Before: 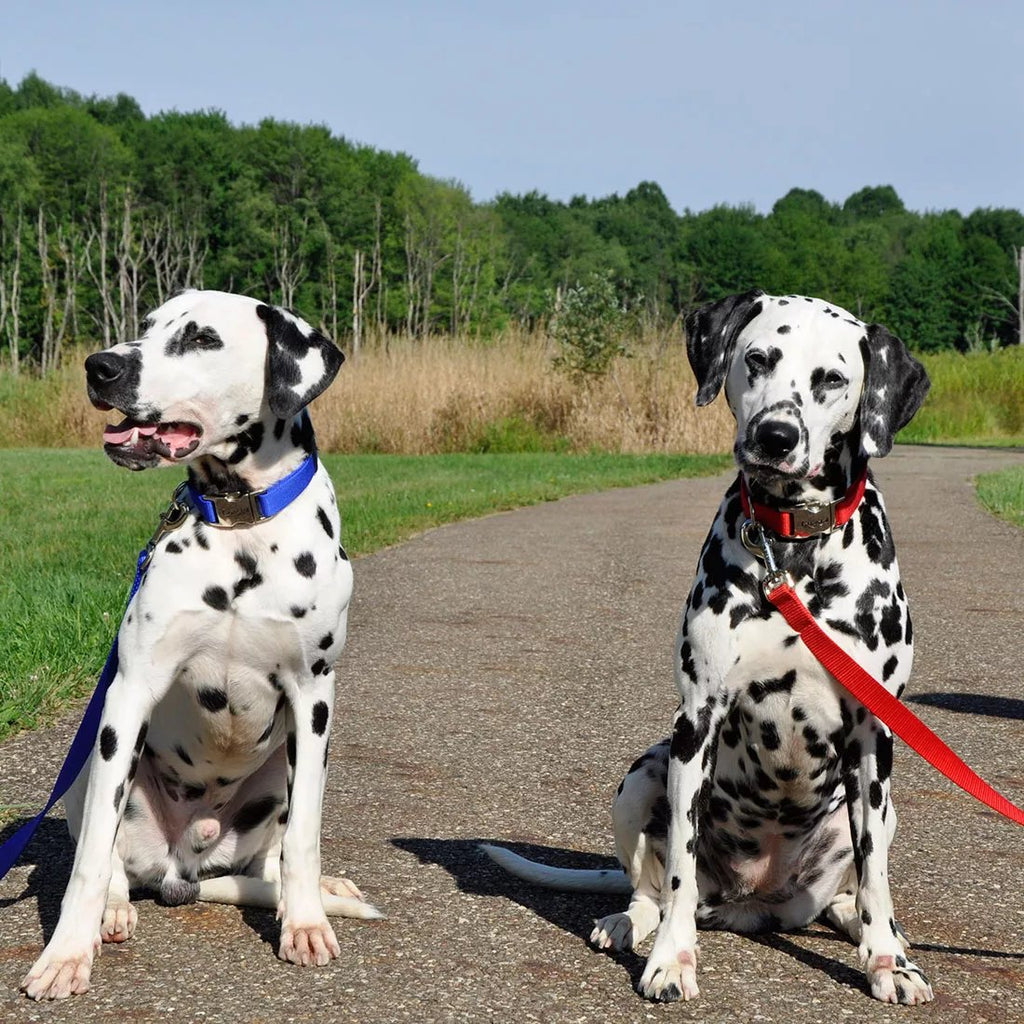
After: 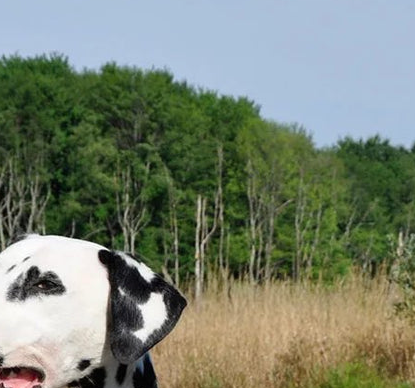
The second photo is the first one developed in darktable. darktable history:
crop: left 15.452%, top 5.459%, right 43.956%, bottom 56.62%
exposure: black level correction 0, compensate exposure bias true, compensate highlight preservation false
